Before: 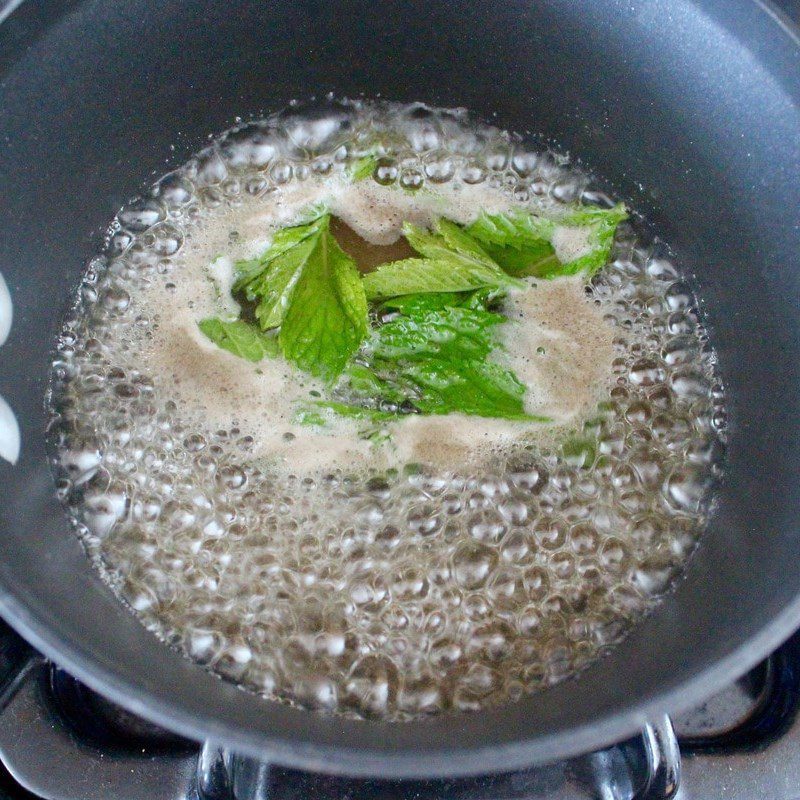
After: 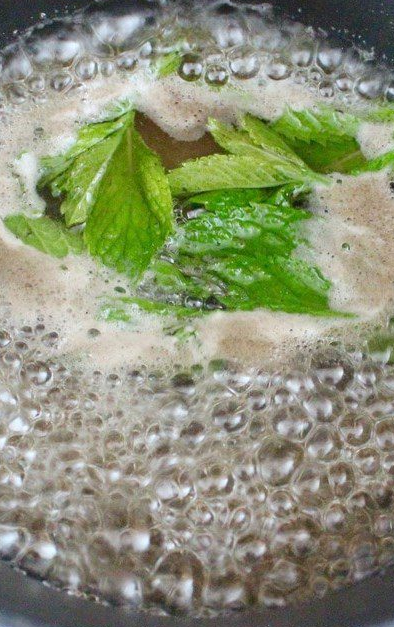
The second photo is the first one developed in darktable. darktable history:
tone equalizer: on, module defaults
crop and rotate: angle 0.018°, left 24.417%, top 13.083%, right 26.237%, bottom 8.475%
